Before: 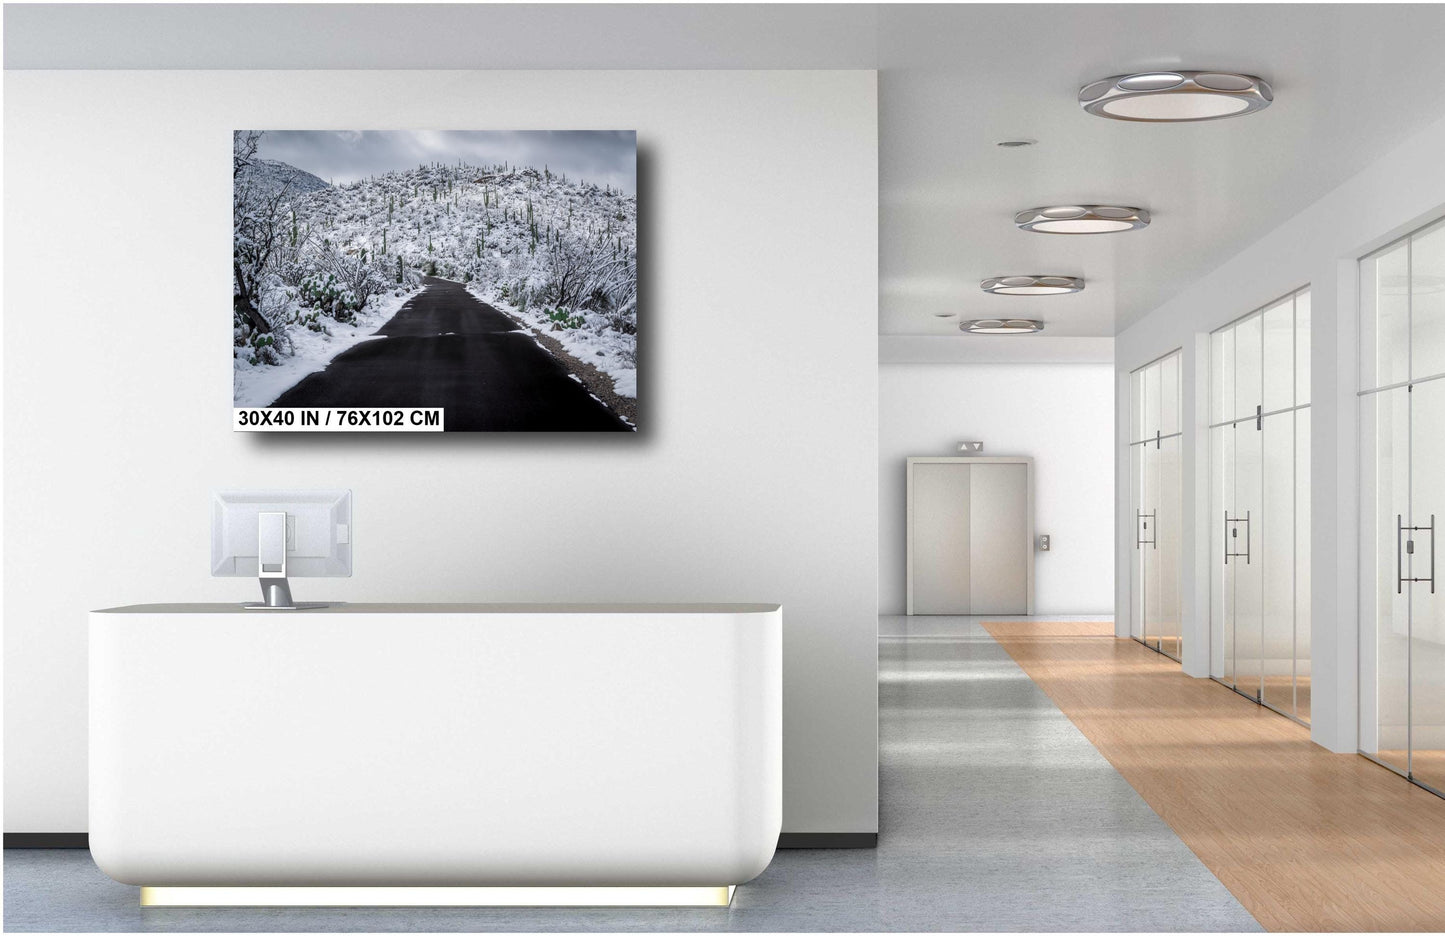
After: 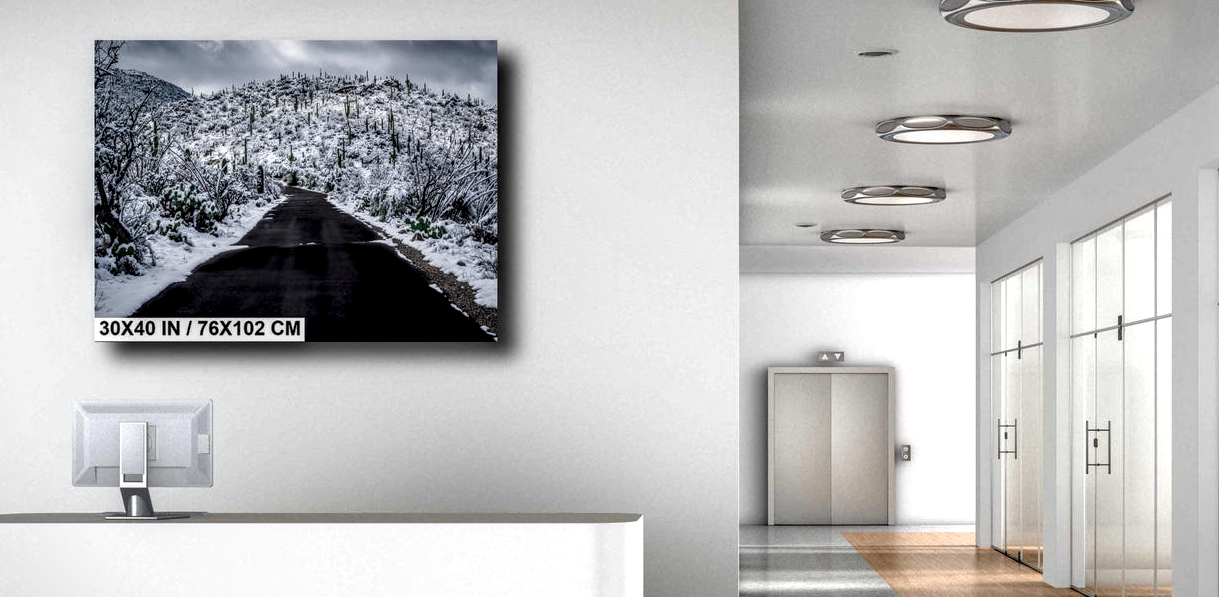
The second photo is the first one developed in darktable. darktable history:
vignetting: fall-off start 99.16%, brightness -0.429, saturation -0.189, width/height ratio 1.307
local contrast: highlights 19%, detail 186%
crop and rotate: left 9.632%, top 9.719%, right 6.002%, bottom 26.437%
